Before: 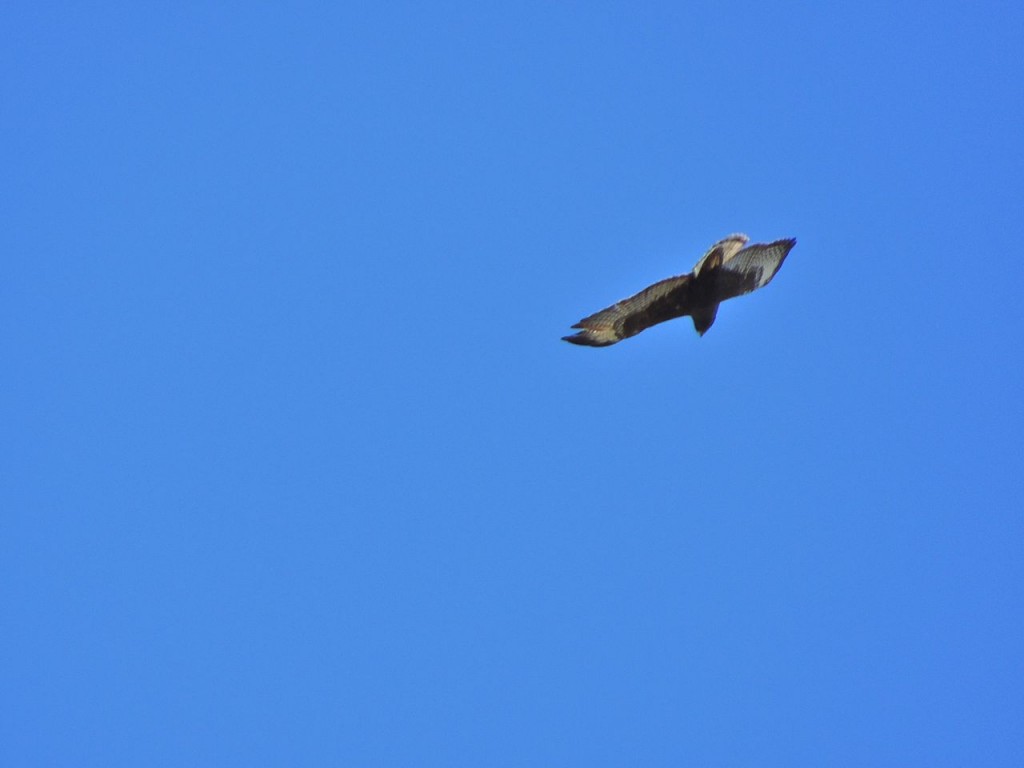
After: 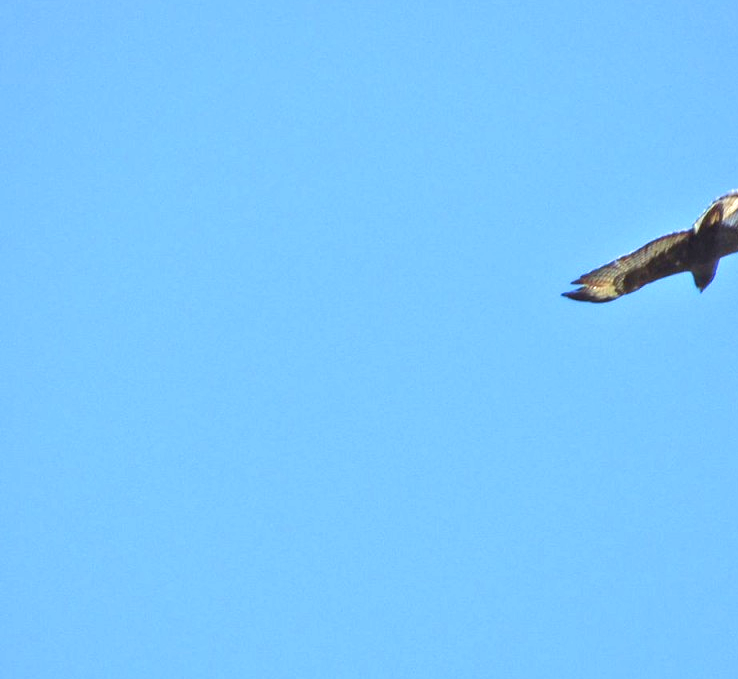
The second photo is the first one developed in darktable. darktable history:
crop: top 5.79%, right 27.899%, bottom 5.68%
exposure: black level correction 0, exposure 1.1 EV, compensate highlight preservation false
local contrast: on, module defaults
tone curve: curves: ch0 [(0, 0) (0.003, 0.003) (0.011, 0.011) (0.025, 0.025) (0.044, 0.044) (0.069, 0.069) (0.1, 0.099) (0.136, 0.135) (0.177, 0.177) (0.224, 0.224) (0.277, 0.276) (0.335, 0.334) (0.399, 0.398) (0.468, 0.467) (0.543, 0.547) (0.623, 0.626) (0.709, 0.712) (0.801, 0.802) (0.898, 0.898) (1, 1)], color space Lab, independent channels, preserve colors none
tone equalizer: edges refinement/feathering 500, mask exposure compensation -1.57 EV, preserve details no
velvia: on, module defaults
color calibration: illuminant same as pipeline (D50), adaptation none (bypass), x 0.333, y 0.334, temperature 5009.03 K
